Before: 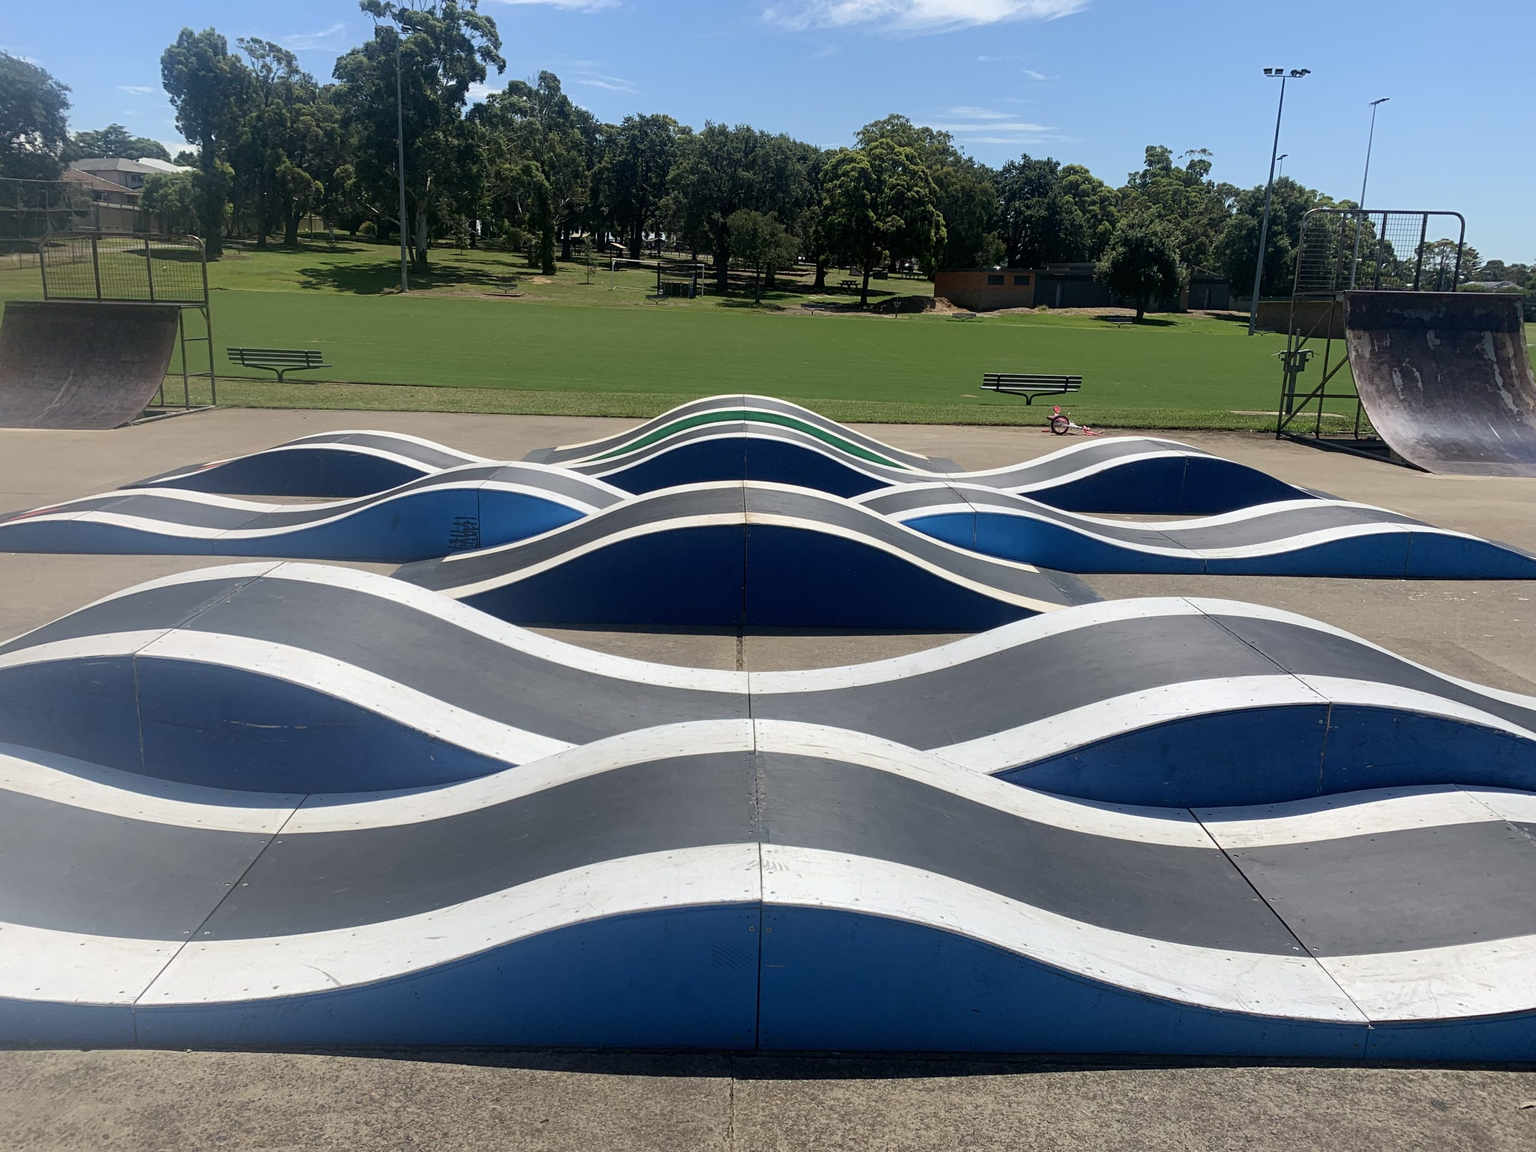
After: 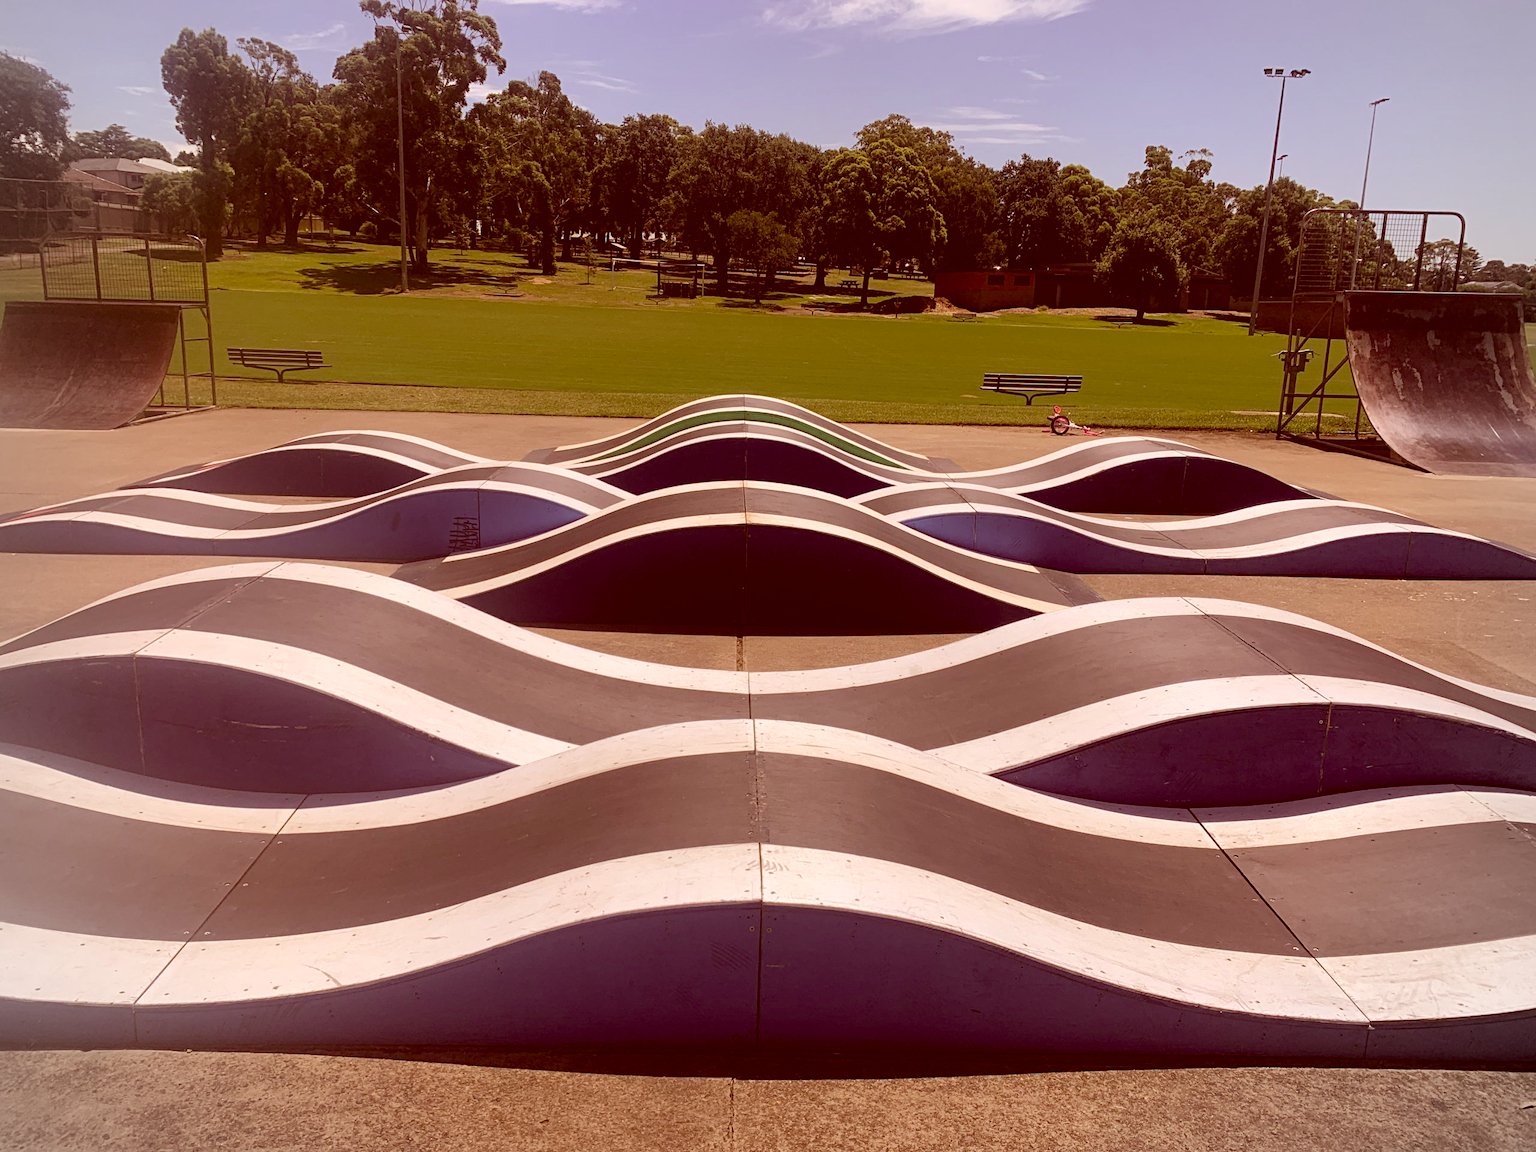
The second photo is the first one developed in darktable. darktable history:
color balance rgb: perceptual saturation grading › global saturation 30%, global vibrance 20%
vignetting: brightness -0.167
color correction: highlights a* 9.03, highlights b* 8.71, shadows a* 40, shadows b* 40, saturation 0.8
